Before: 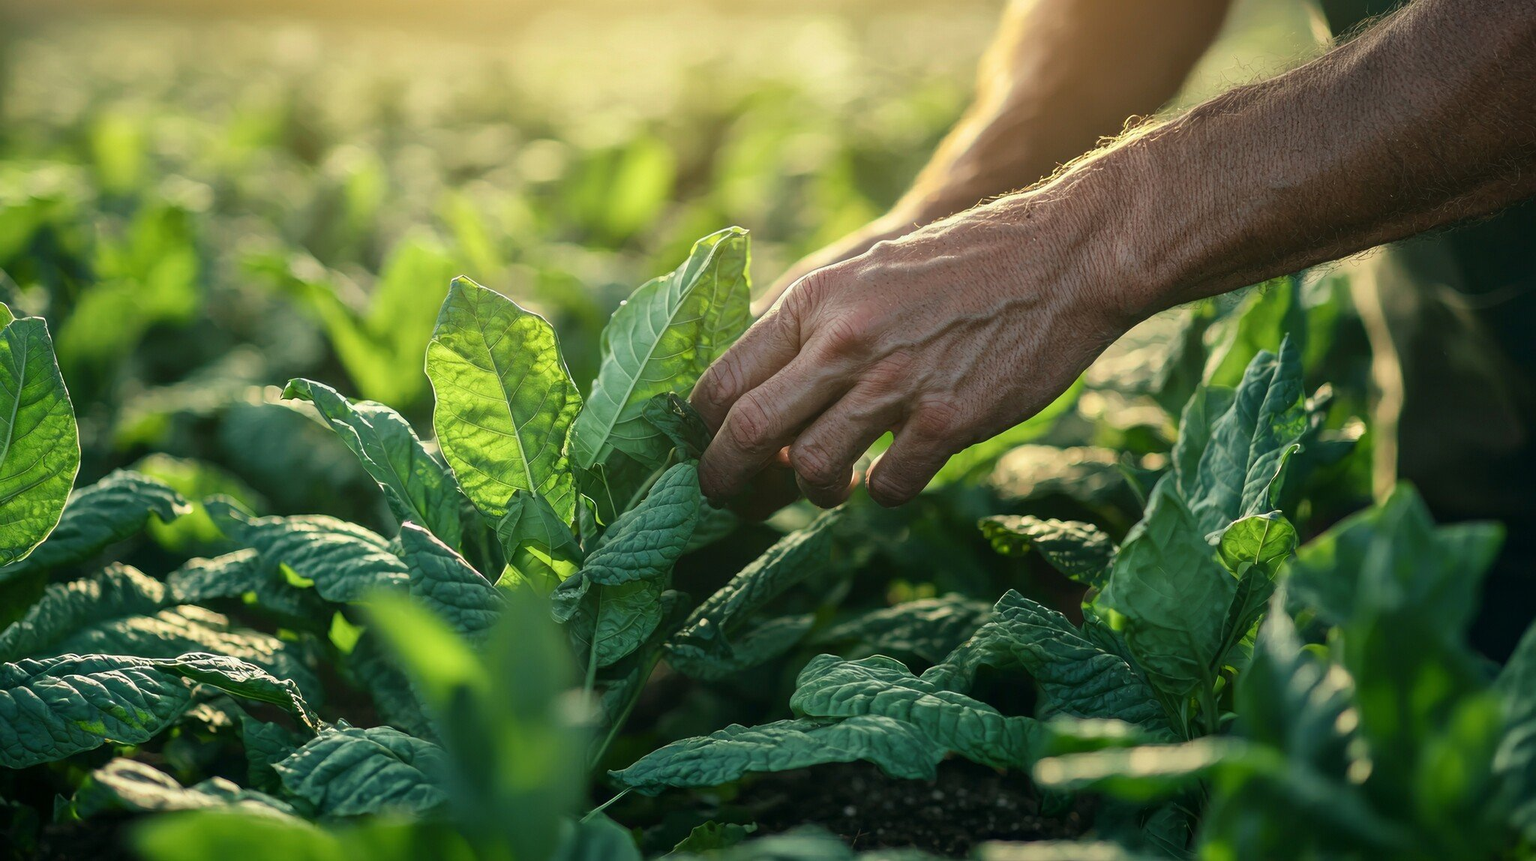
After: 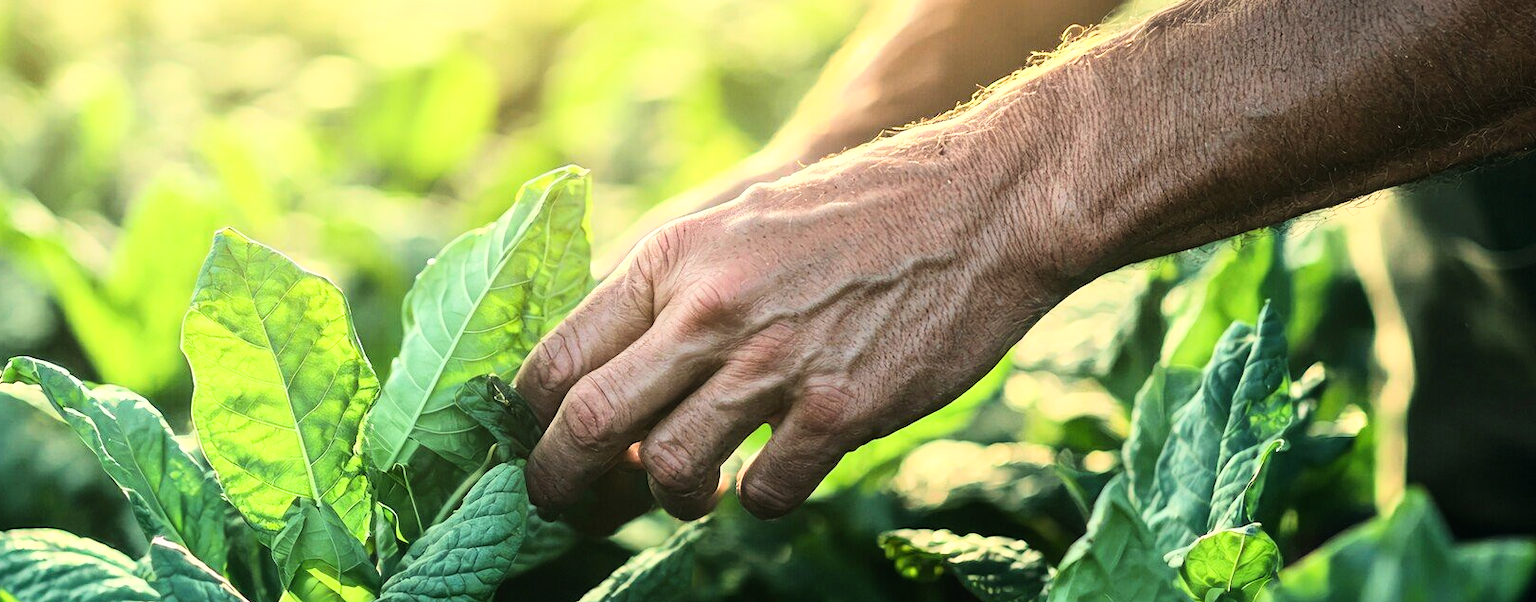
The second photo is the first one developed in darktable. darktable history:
crop: left 18.338%, top 11.114%, right 2.293%, bottom 33.393%
base curve: curves: ch0 [(0, 0) (0.007, 0.004) (0.027, 0.03) (0.046, 0.07) (0.207, 0.54) (0.442, 0.872) (0.673, 0.972) (1, 1)]
tone equalizer: smoothing diameter 24.8%, edges refinement/feathering 6.98, preserve details guided filter
